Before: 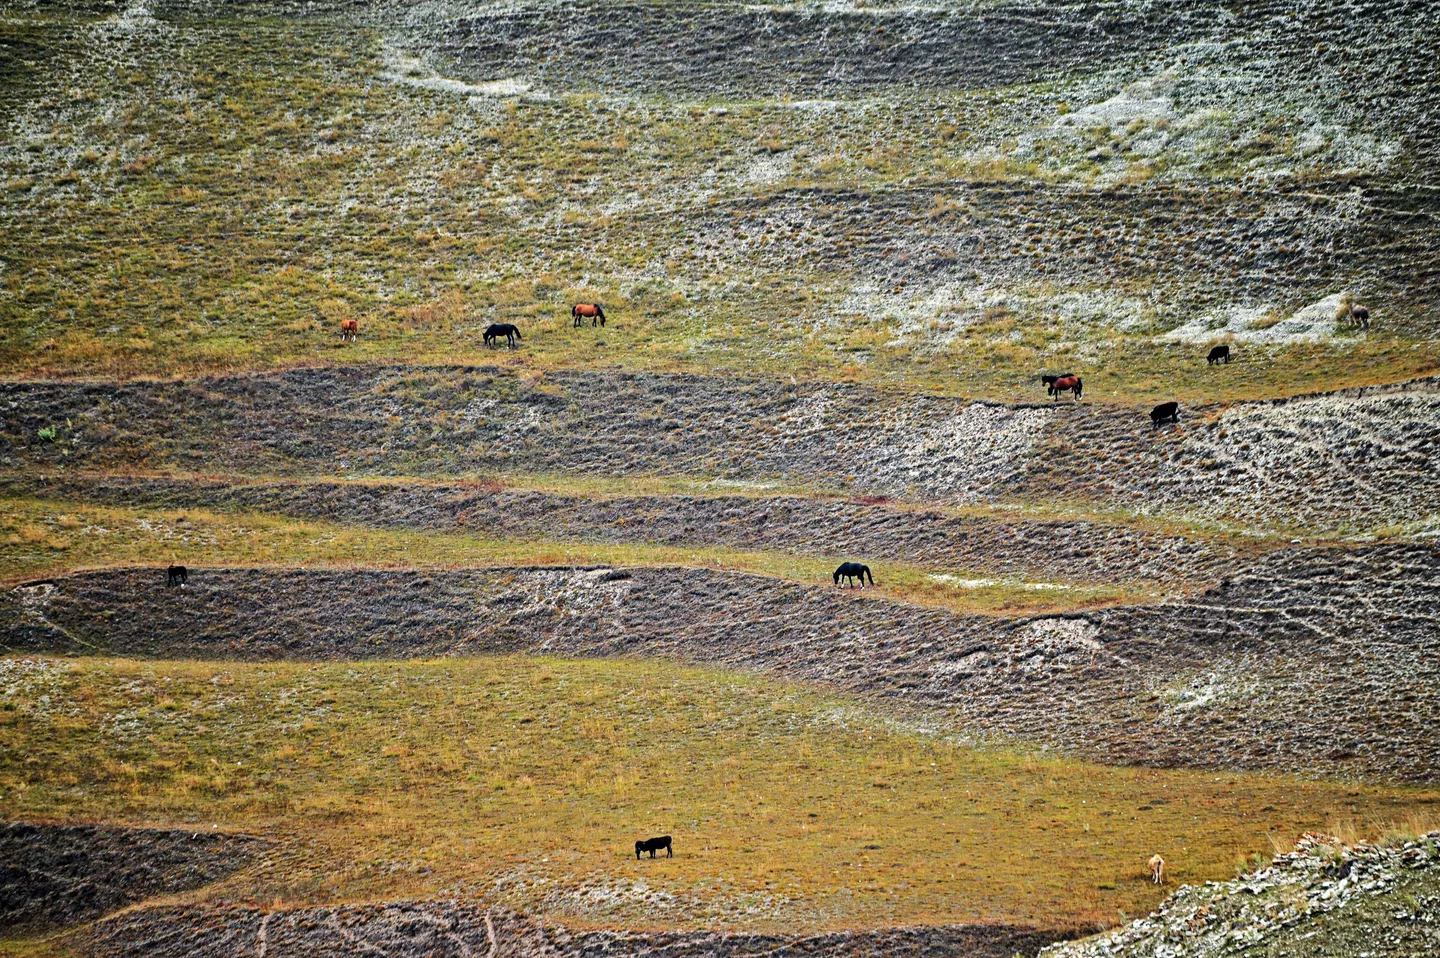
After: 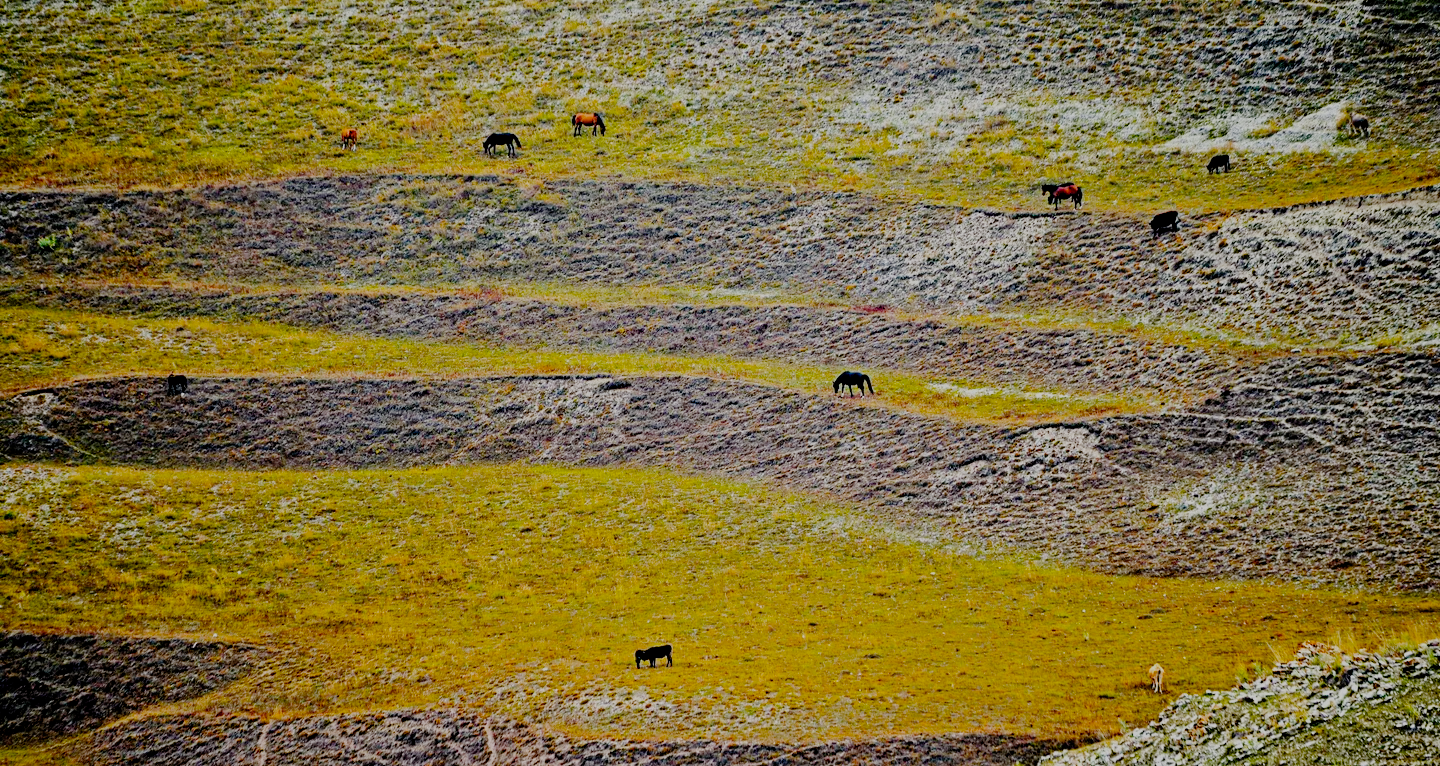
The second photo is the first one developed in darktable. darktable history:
crop and rotate: top 19.998%
filmic rgb: middle gray luminance 18%, black relative exposure -7.5 EV, white relative exposure 8.5 EV, threshold 6 EV, target black luminance 0%, hardness 2.23, latitude 18.37%, contrast 0.878, highlights saturation mix 5%, shadows ↔ highlights balance 10.15%, add noise in highlights 0, preserve chrominance no, color science v3 (2019), use custom middle-gray values true, iterations of high-quality reconstruction 0, contrast in highlights soft, enable highlight reconstruction true
color balance rgb: linear chroma grading › global chroma 15%, perceptual saturation grading › global saturation 30%
